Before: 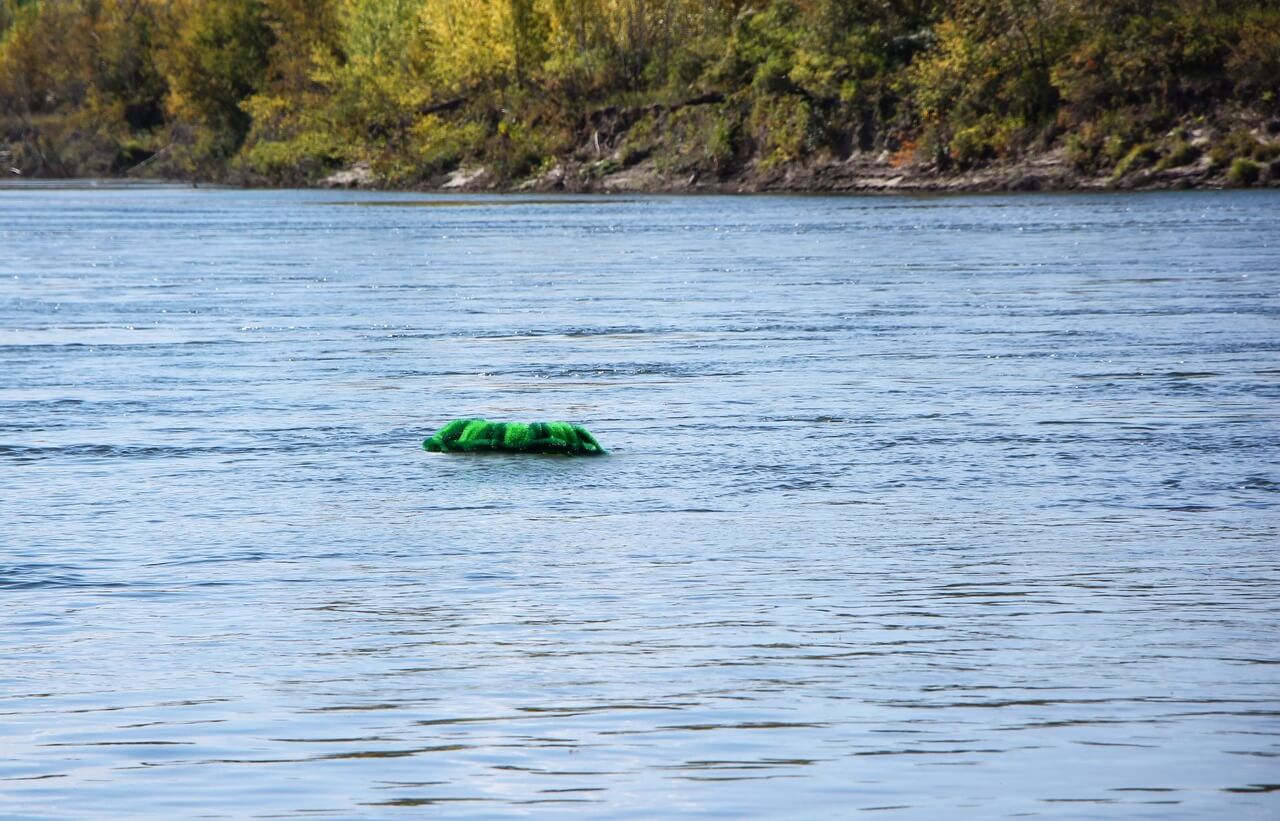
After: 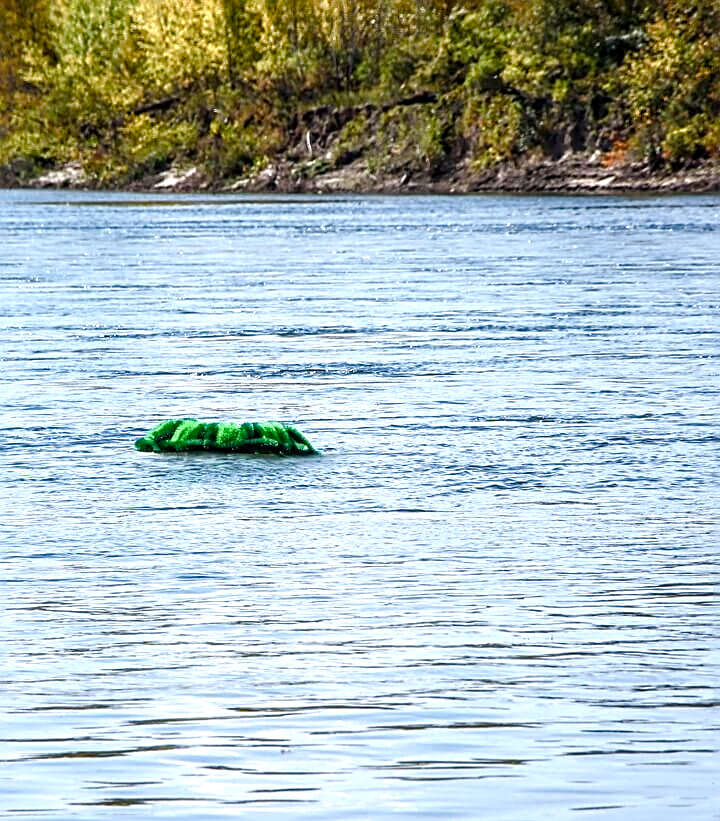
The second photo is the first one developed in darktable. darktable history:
crop and rotate: left 22.526%, right 21.221%
local contrast: detail 130%
exposure: black level correction 0.001, exposure 0.498 EV, compensate exposure bias true, compensate highlight preservation false
color balance rgb: perceptual saturation grading › global saturation 0.726%, perceptual saturation grading › highlights -17.893%, perceptual saturation grading › mid-tones 33.483%, perceptual saturation grading › shadows 50.461%
sharpen: radius 2.709, amount 0.675
base curve: curves: ch0 [(0, 0) (0.303, 0.277) (1, 1)]
